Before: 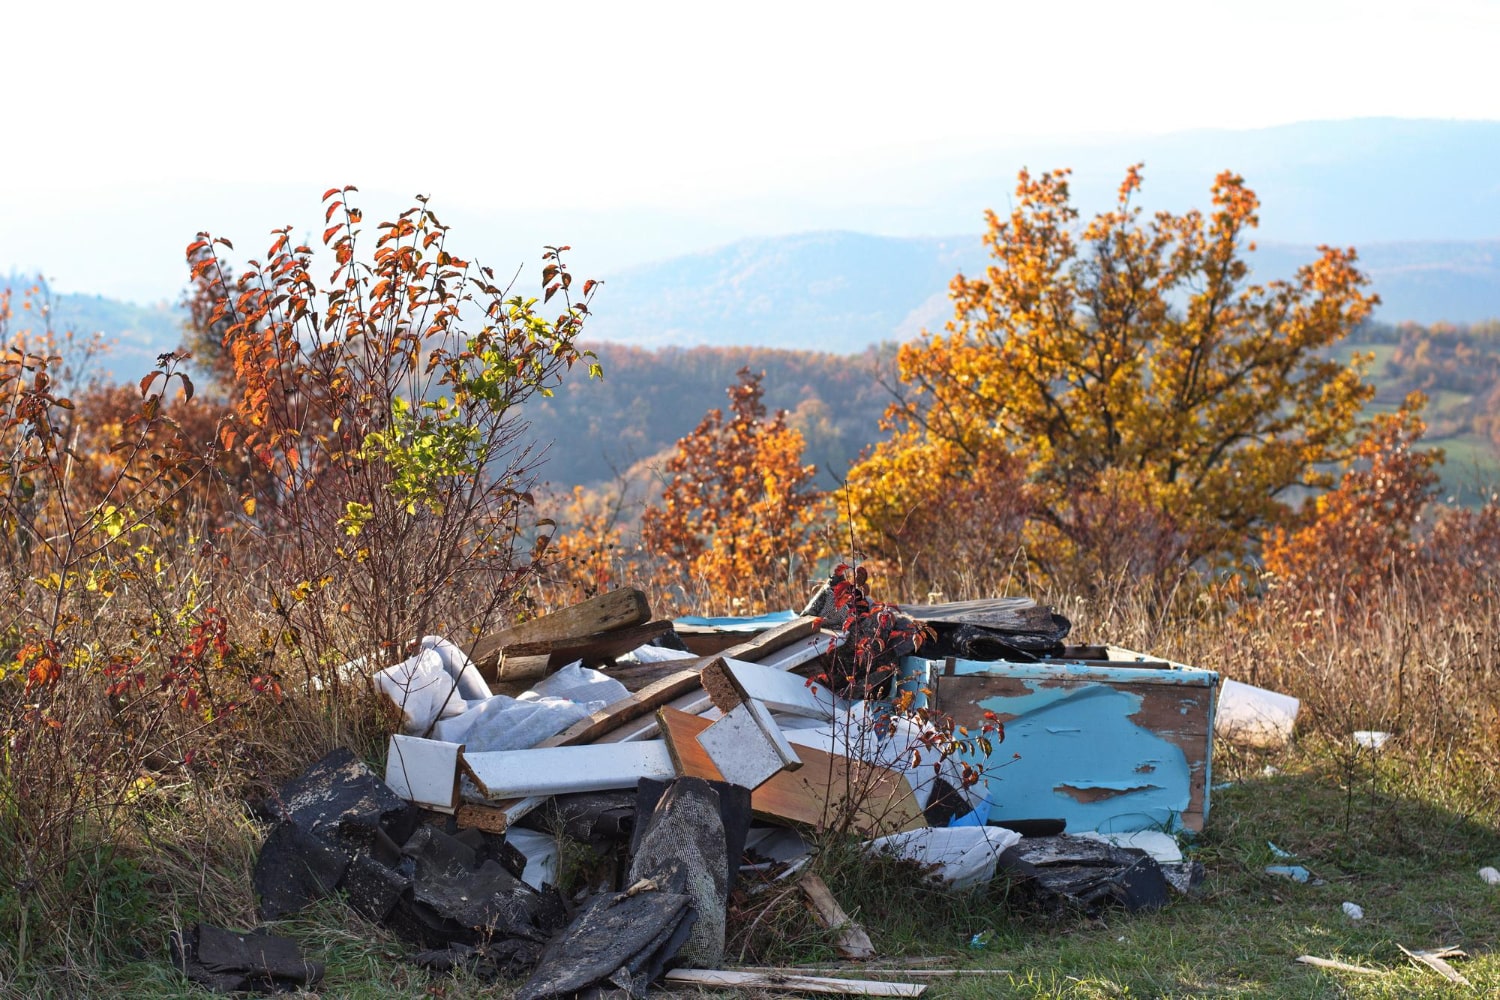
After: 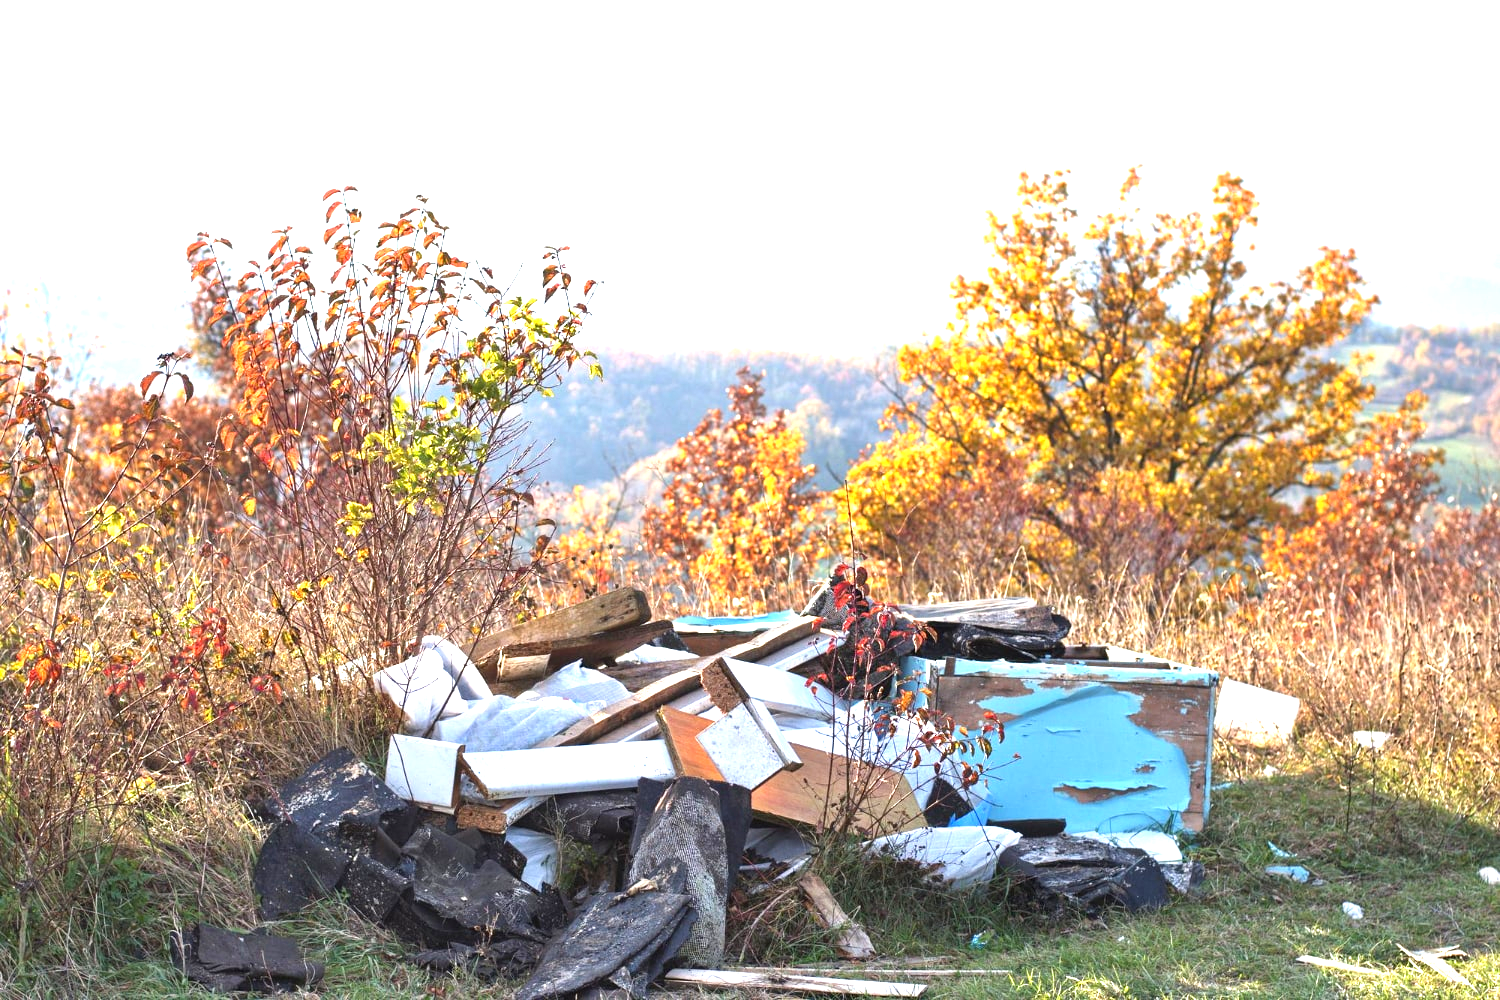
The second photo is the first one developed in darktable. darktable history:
levels: levels [0, 0.492, 0.984]
exposure: black level correction 0, exposure 1.377 EV, compensate highlight preservation false
